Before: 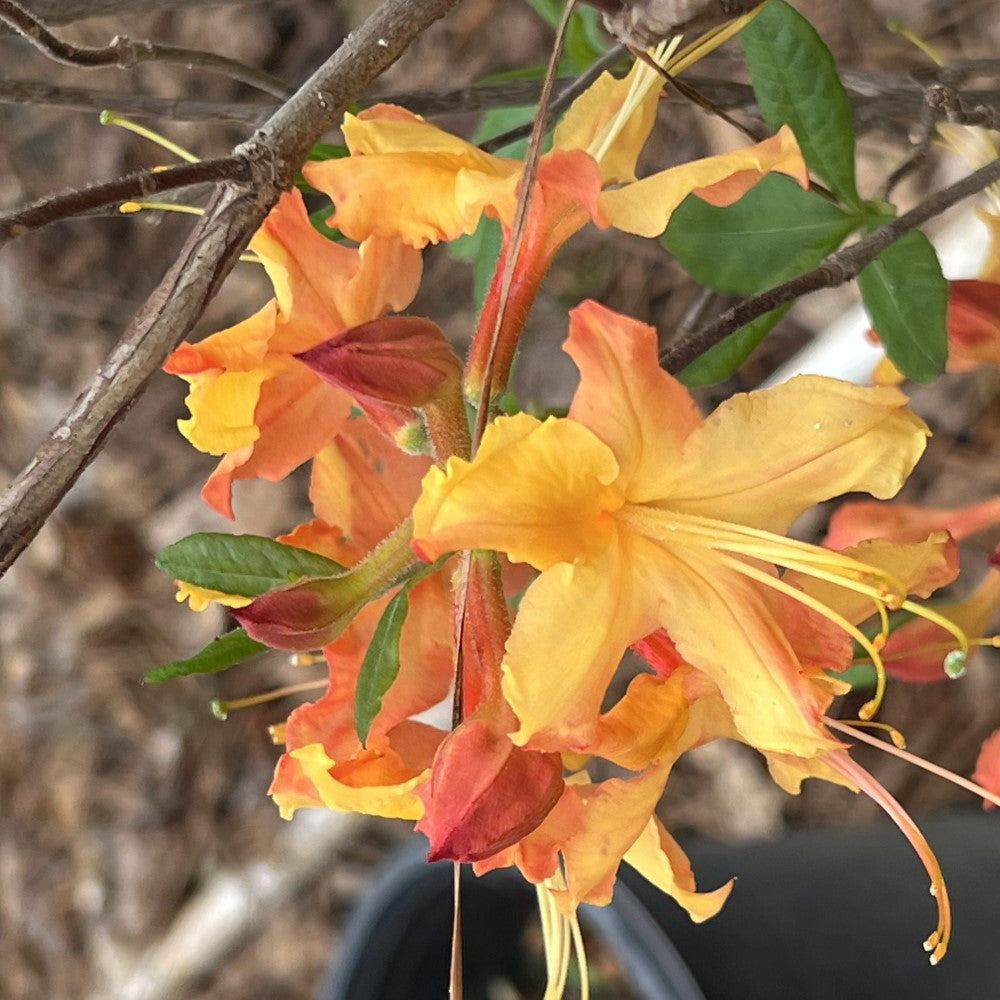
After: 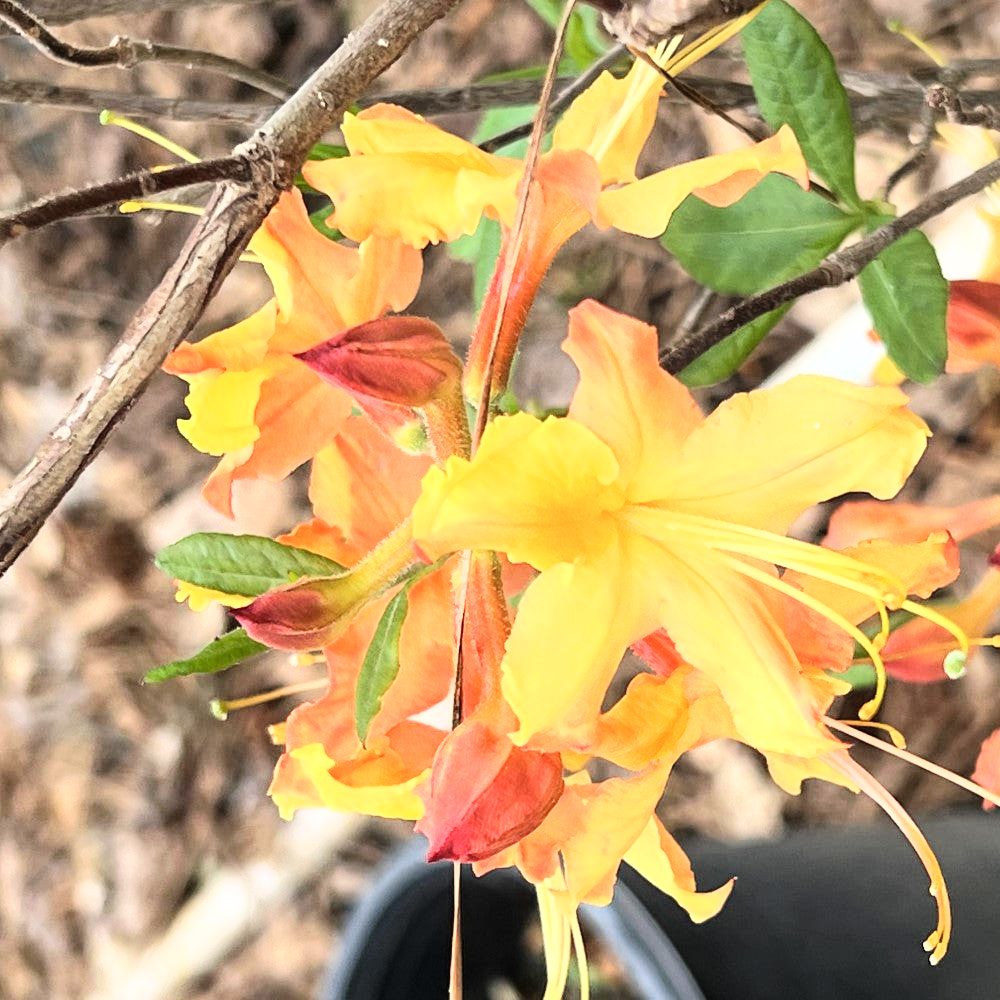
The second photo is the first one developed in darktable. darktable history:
base curve: curves: ch0 [(0, 0) (0.007, 0.004) (0.027, 0.03) (0.046, 0.07) (0.207, 0.54) (0.442, 0.872) (0.673, 0.972) (1, 1)]
tone equalizer: on, module defaults
